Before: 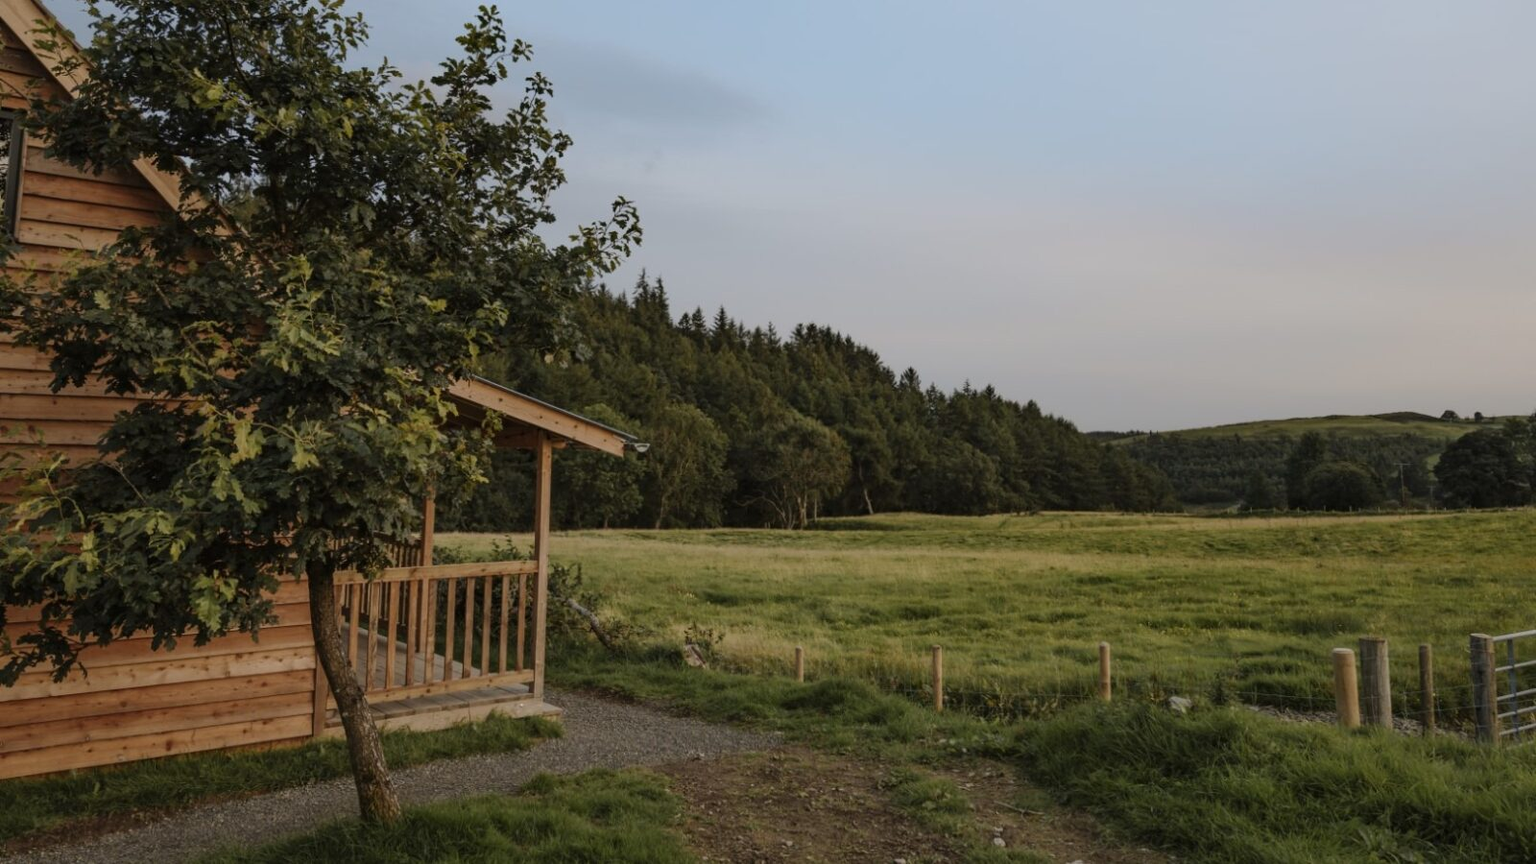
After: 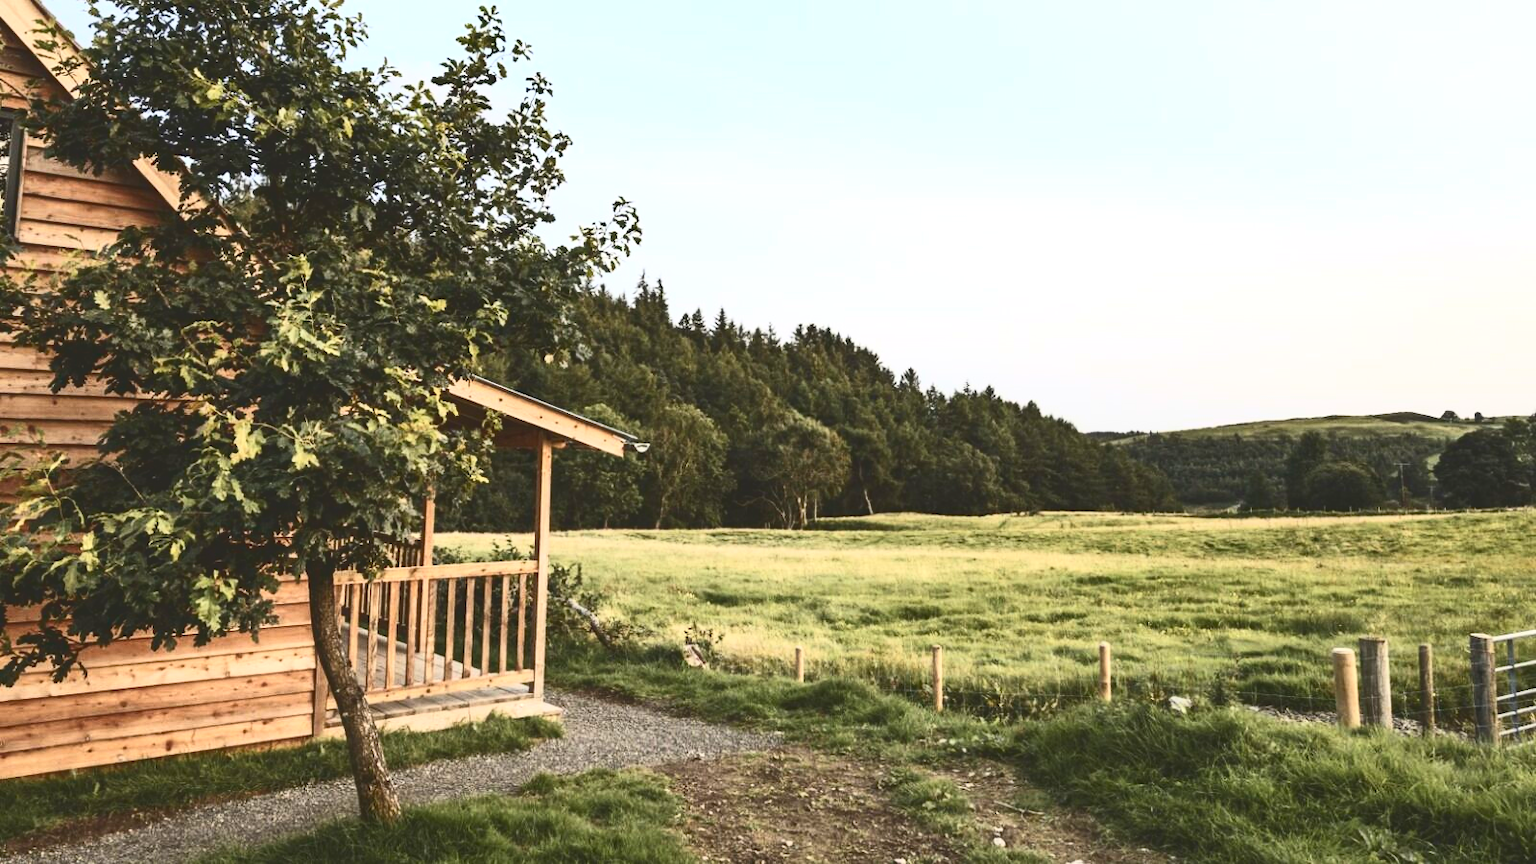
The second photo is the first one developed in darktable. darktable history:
tone curve: curves: ch0 [(0, 0) (0.003, 0.156) (0.011, 0.156) (0.025, 0.161) (0.044, 0.164) (0.069, 0.178) (0.1, 0.201) (0.136, 0.229) (0.177, 0.263) (0.224, 0.301) (0.277, 0.355) (0.335, 0.415) (0.399, 0.48) (0.468, 0.561) (0.543, 0.647) (0.623, 0.735) (0.709, 0.819) (0.801, 0.893) (0.898, 0.953) (1, 1)], color space Lab, independent channels, preserve colors none
exposure: exposure 1.214 EV, compensate exposure bias true, compensate highlight preservation false
contrast brightness saturation: contrast 0.277
